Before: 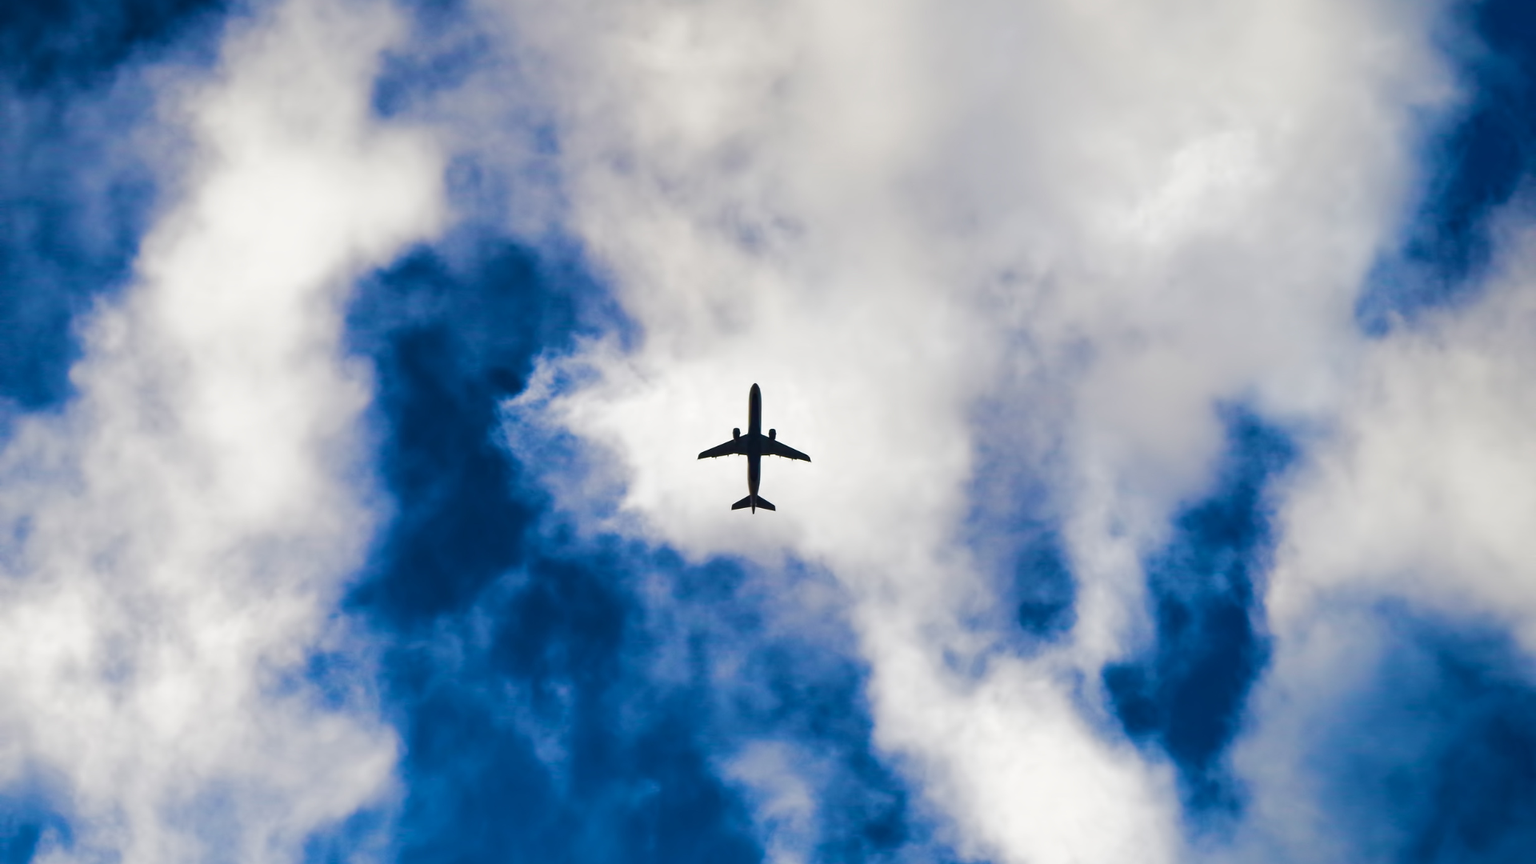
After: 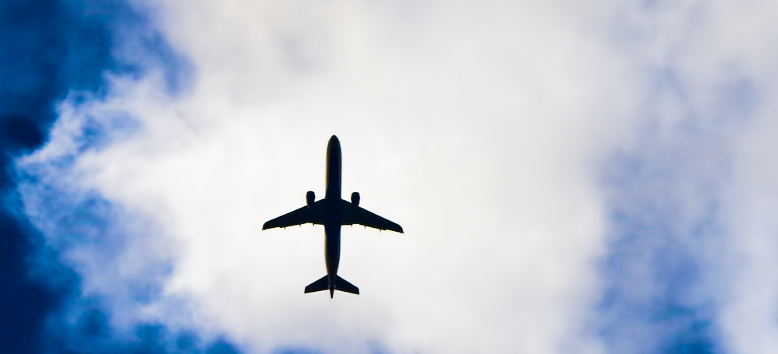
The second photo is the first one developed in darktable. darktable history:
crop: left 31.798%, top 31.892%, right 27.647%, bottom 35.272%
tone curve: curves: ch0 [(0, 0.01) (0.133, 0.057) (0.338, 0.327) (0.494, 0.55) (0.726, 0.807) (1, 1)]; ch1 [(0, 0) (0.346, 0.324) (0.45, 0.431) (0.5, 0.5) (0.522, 0.517) (0.543, 0.578) (1, 1)]; ch2 [(0, 0) (0.44, 0.424) (0.501, 0.499) (0.564, 0.611) (0.622, 0.667) (0.707, 0.746) (1, 1)], color space Lab, independent channels, preserve colors none
